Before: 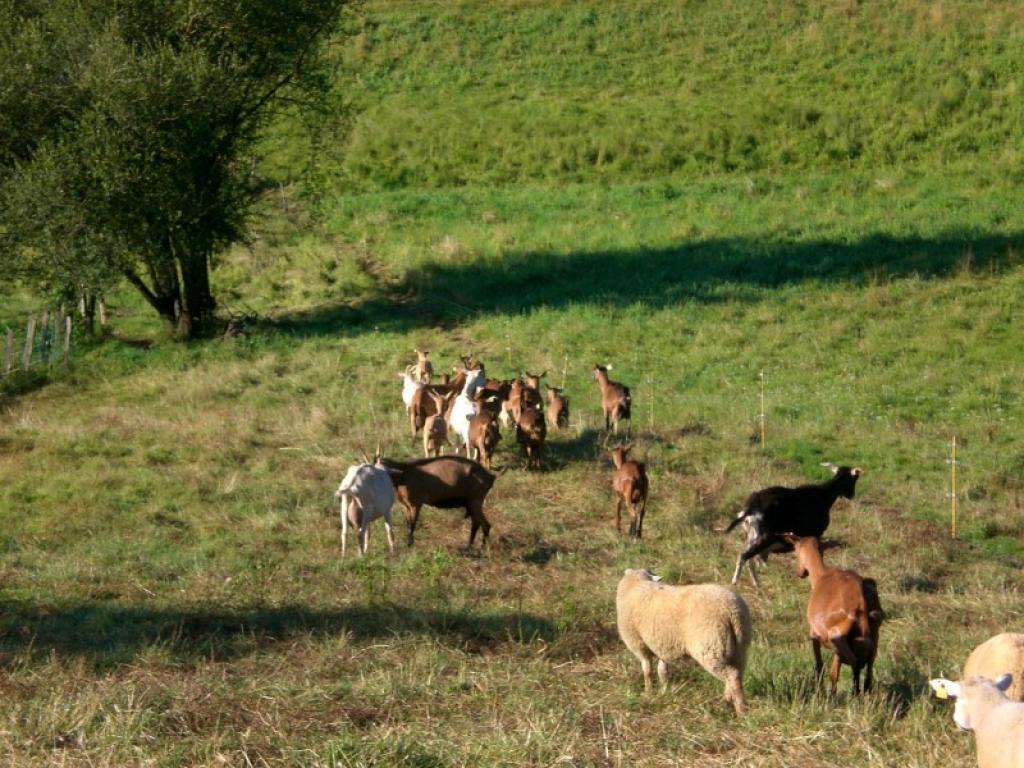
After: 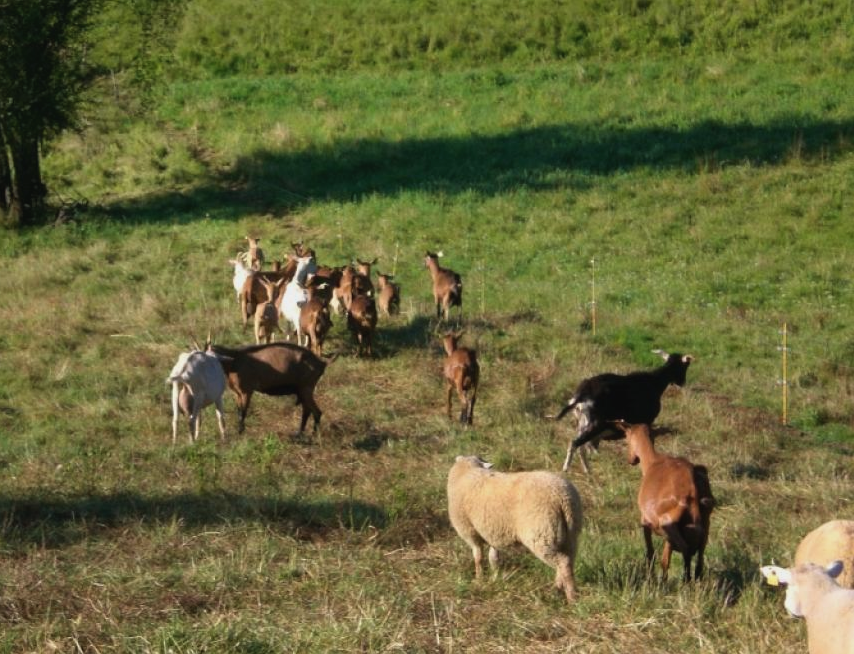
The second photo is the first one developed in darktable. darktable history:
tone curve: curves: ch0 [(0, 0.029) (0.253, 0.237) (1, 0.945)]; ch1 [(0, 0) (0.401, 0.42) (0.442, 0.47) (0.492, 0.498) (0.511, 0.523) (0.557, 0.565) (0.66, 0.683) (1, 1)]; ch2 [(0, 0) (0.394, 0.413) (0.5, 0.5) (0.578, 0.568) (1, 1)], preserve colors none
crop: left 16.512%, top 14.743%
